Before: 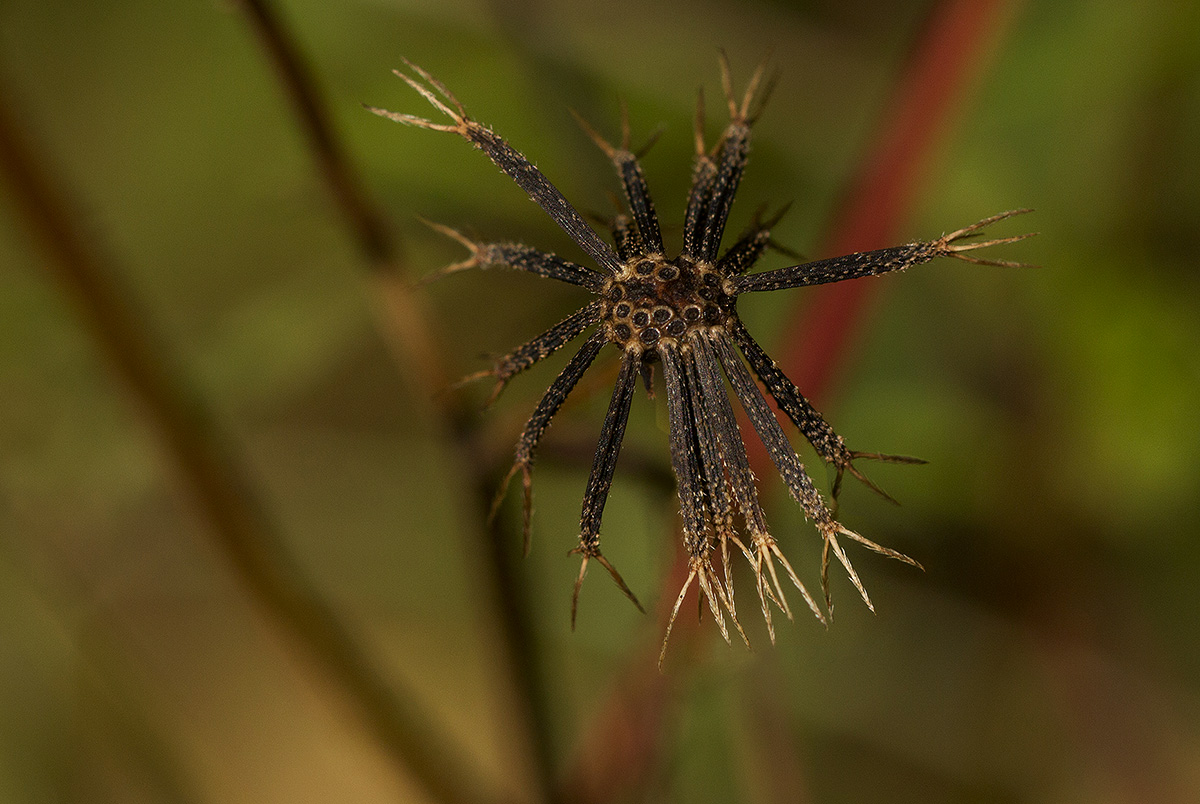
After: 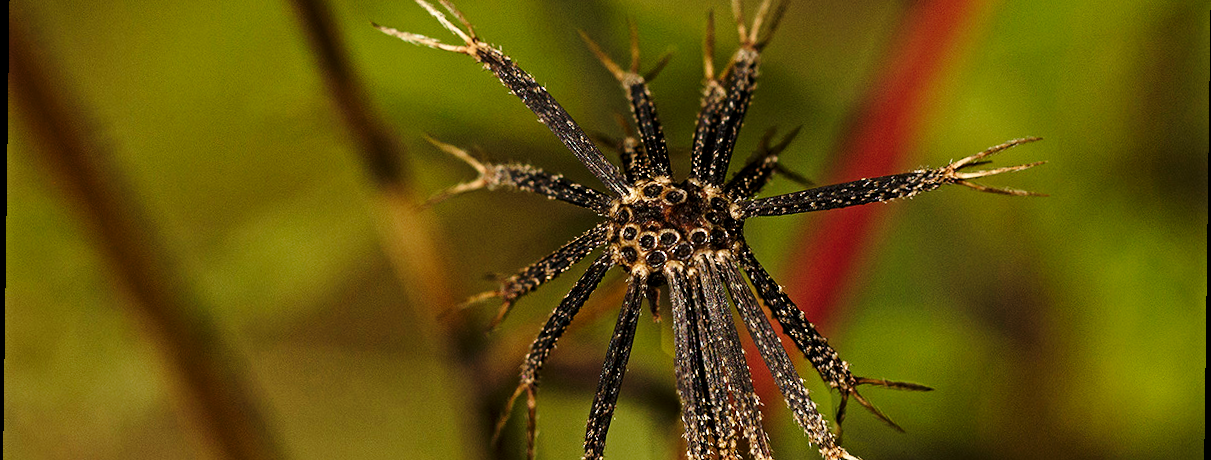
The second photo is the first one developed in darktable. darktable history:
crop and rotate: top 10.605%, bottom 33.274%
base curve: curves: ch0 [(0, 0) (0.028, 0.03) (0.121, 0.232) (0.46, 0.748) (0.859, 0.968) (1, 1)], preserve colors none
rotate and perspective: rotation 0.8°, automatic cropping off
contrast equalizer: y [[0.5, 0.501, 0.525, 0.597, 0.58, 0.514], [0.5 ×6], [0.5 ×6], [0 ×6], [0 ×6]]
